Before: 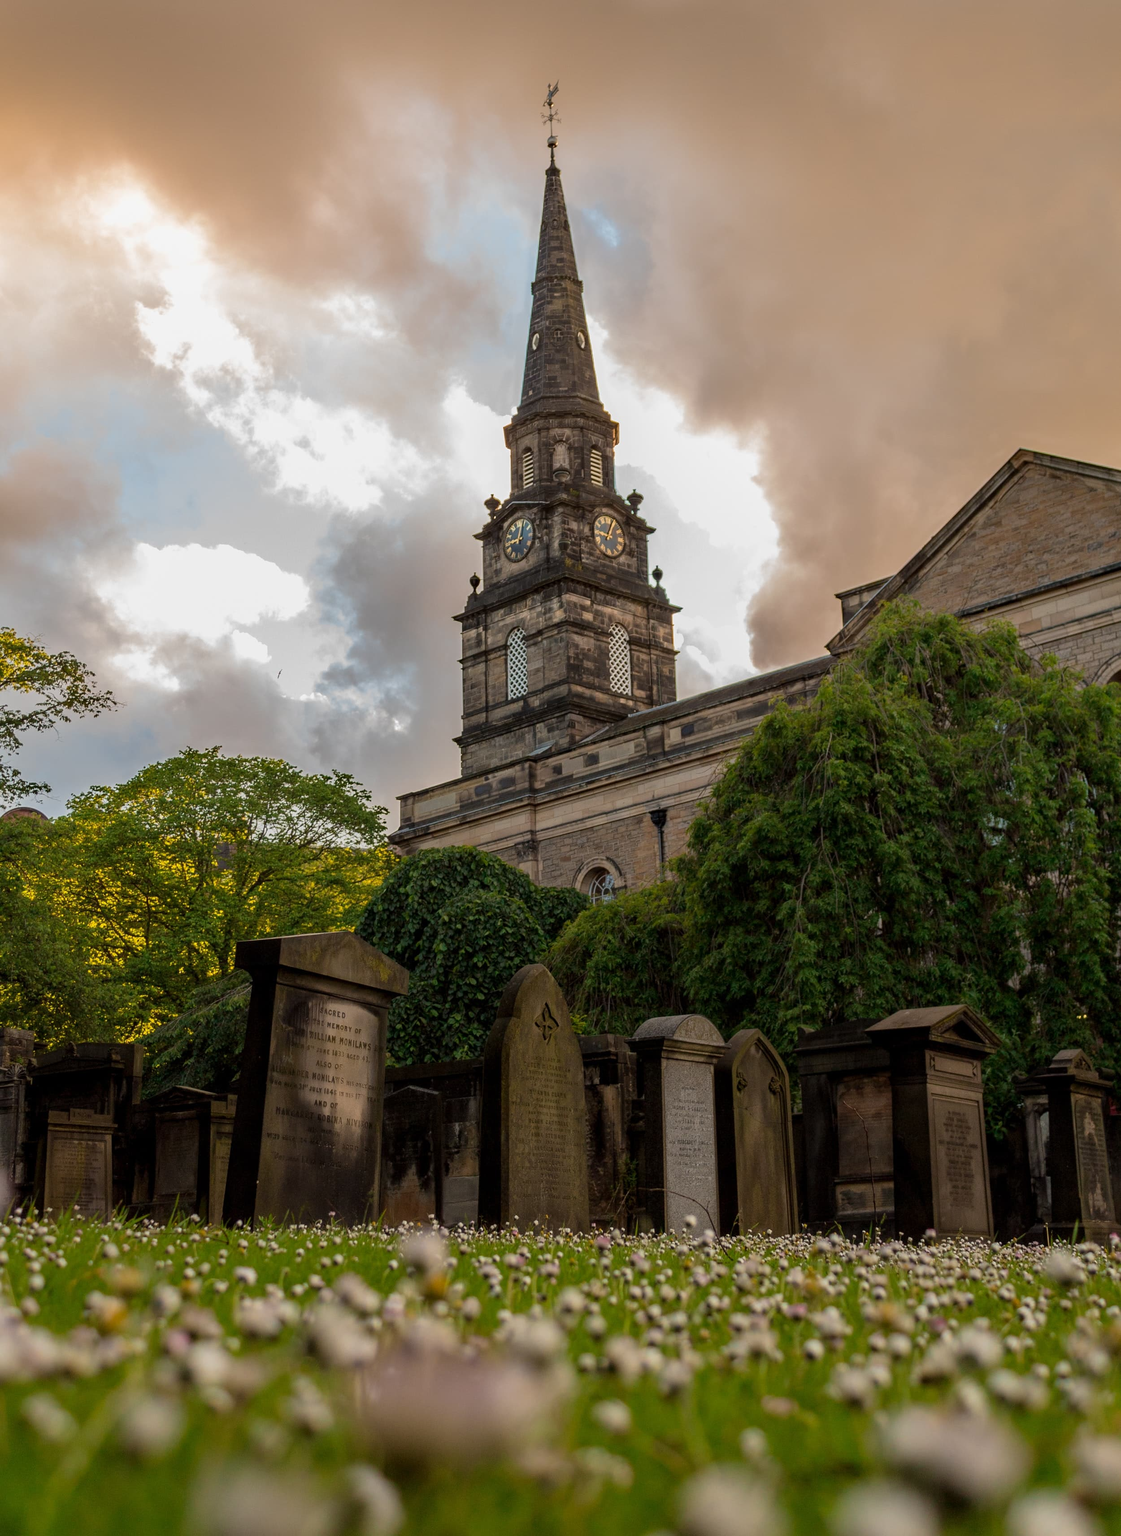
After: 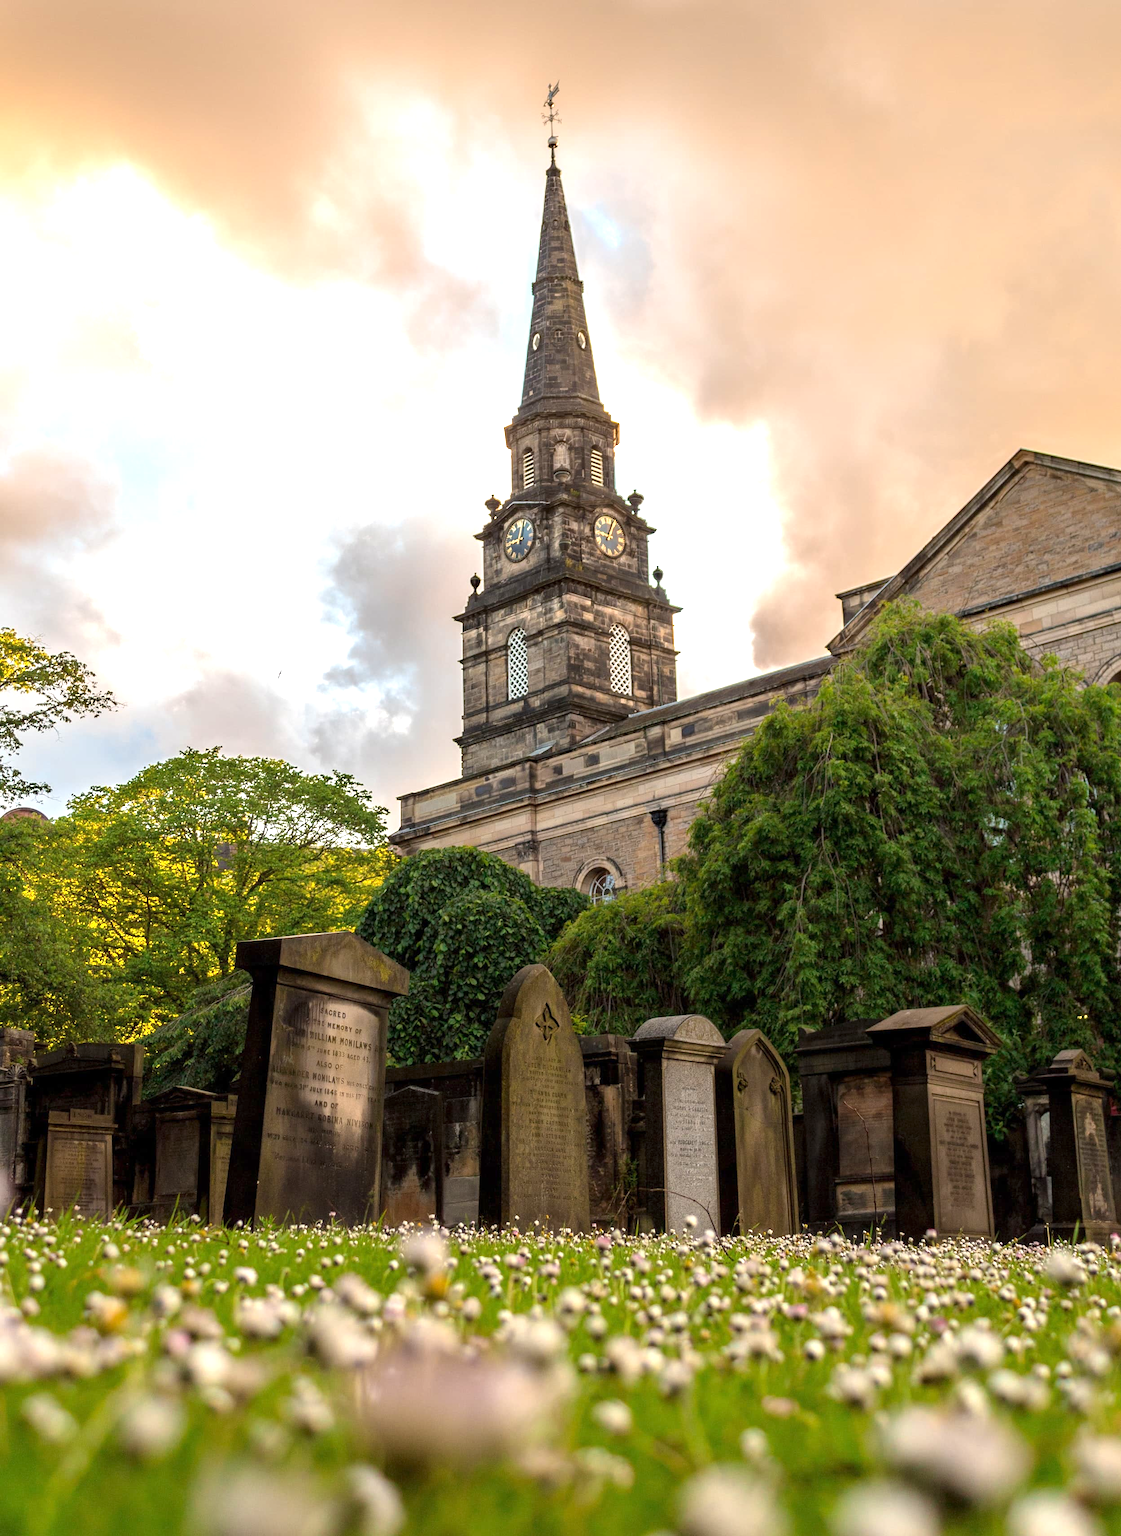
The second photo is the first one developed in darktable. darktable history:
exposure: exposure 1.149 EV, compensate exposure bias true, compensate highlight preservation false
